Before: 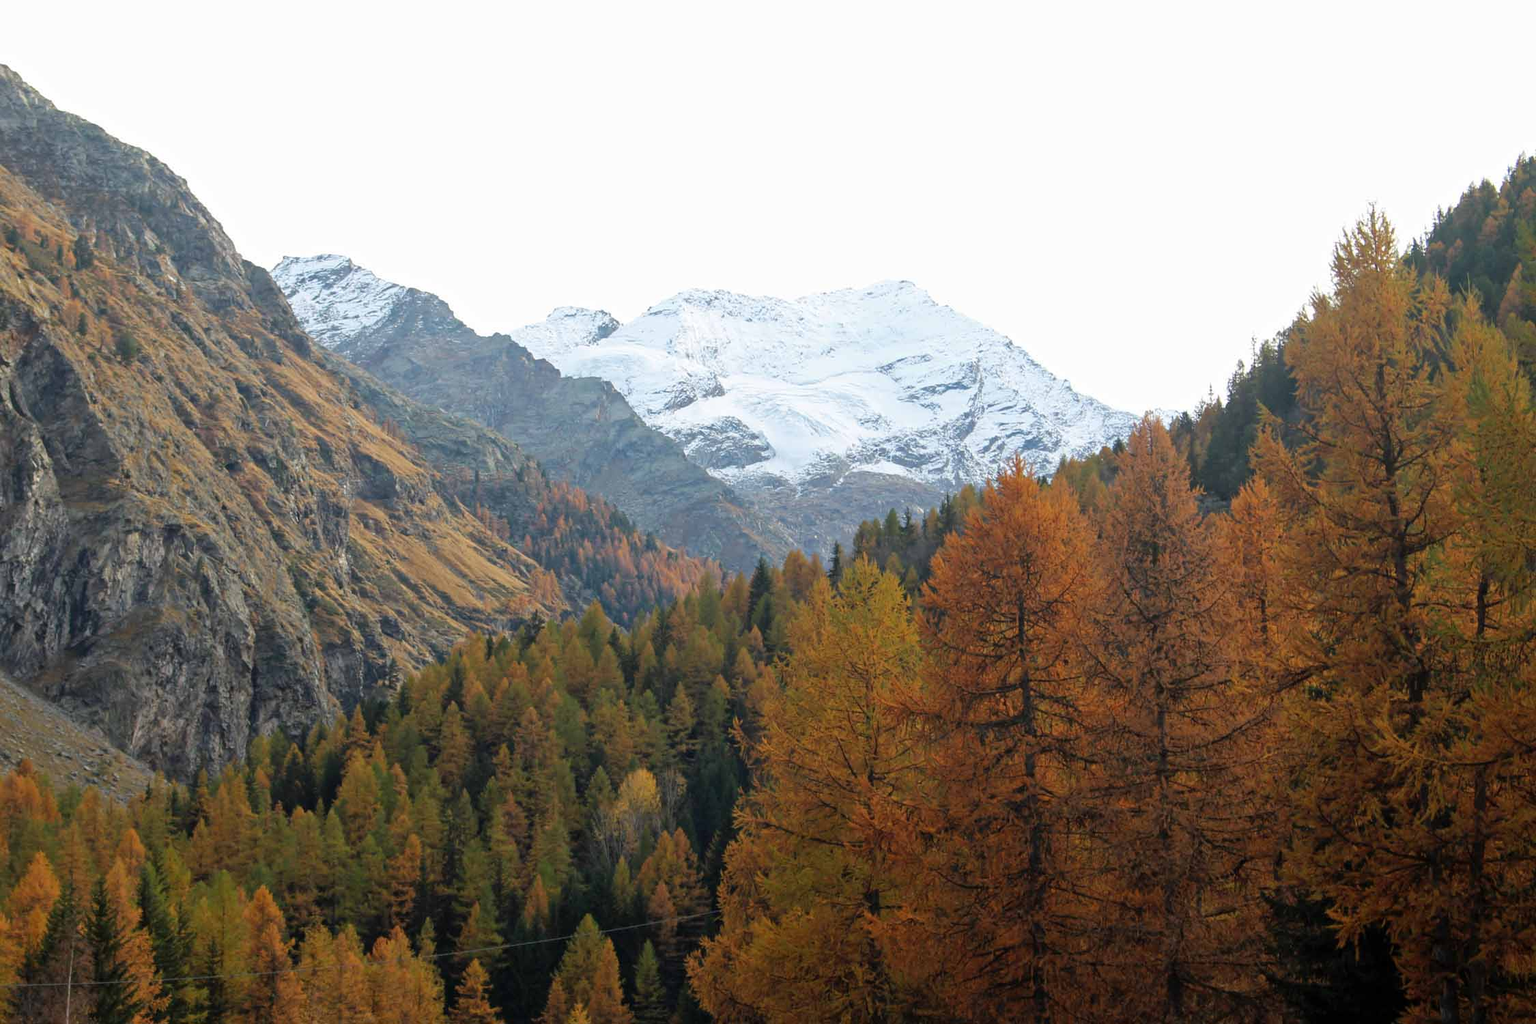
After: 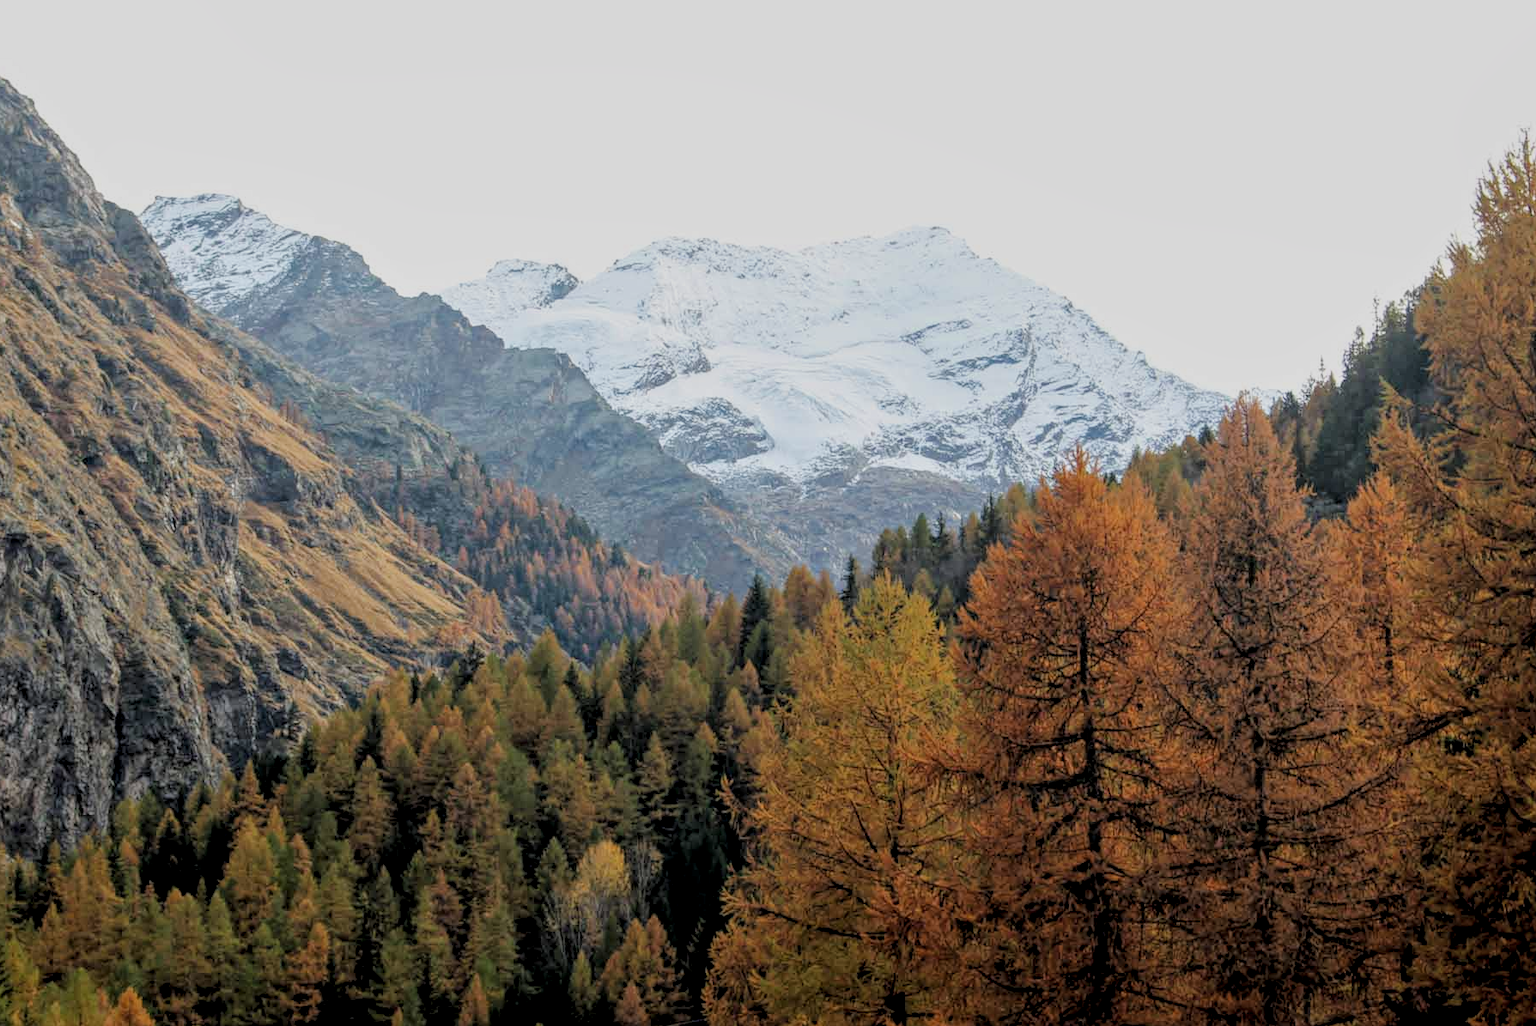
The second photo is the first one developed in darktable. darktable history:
filmic rgb: black relative exposure -4.87 EV, white relative exposure 4.05 EV, threshold 3.05 EV, hardness 2.8, iterations of high-quality reconstruction 0, enable highlight reconstruction true
crop and rotate: left 10.417%, top 9.832%, right 10.071%, bottom 10.399%
local contrast: highlights 96%, shadows 90%, detail 160%, midtone range 0.2
